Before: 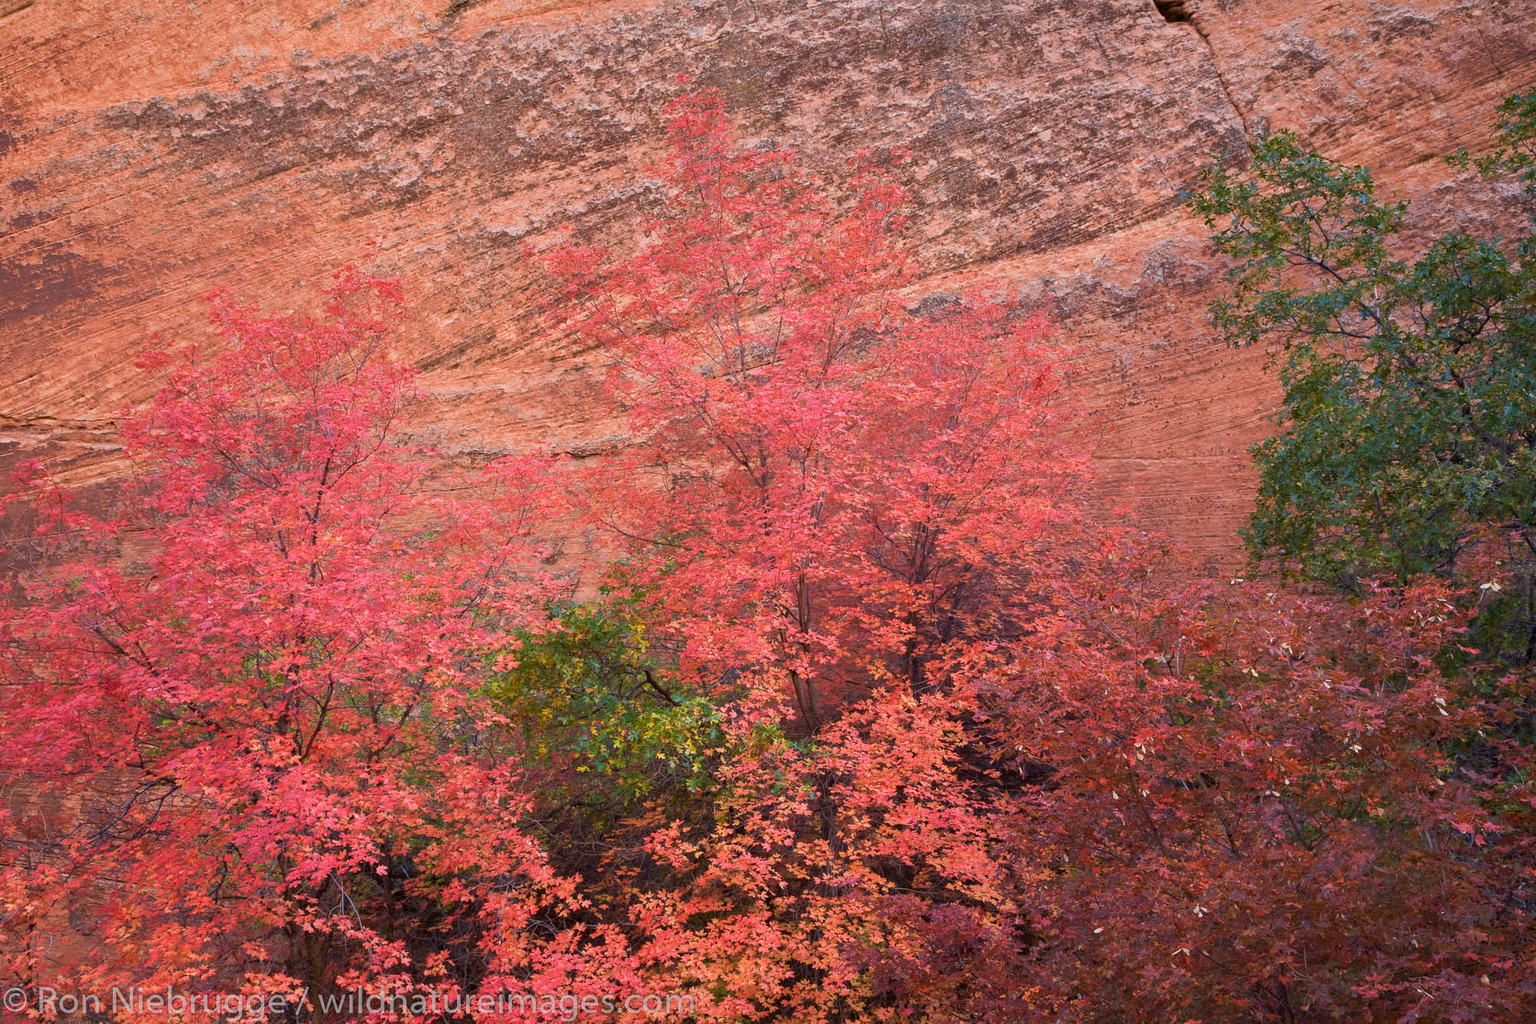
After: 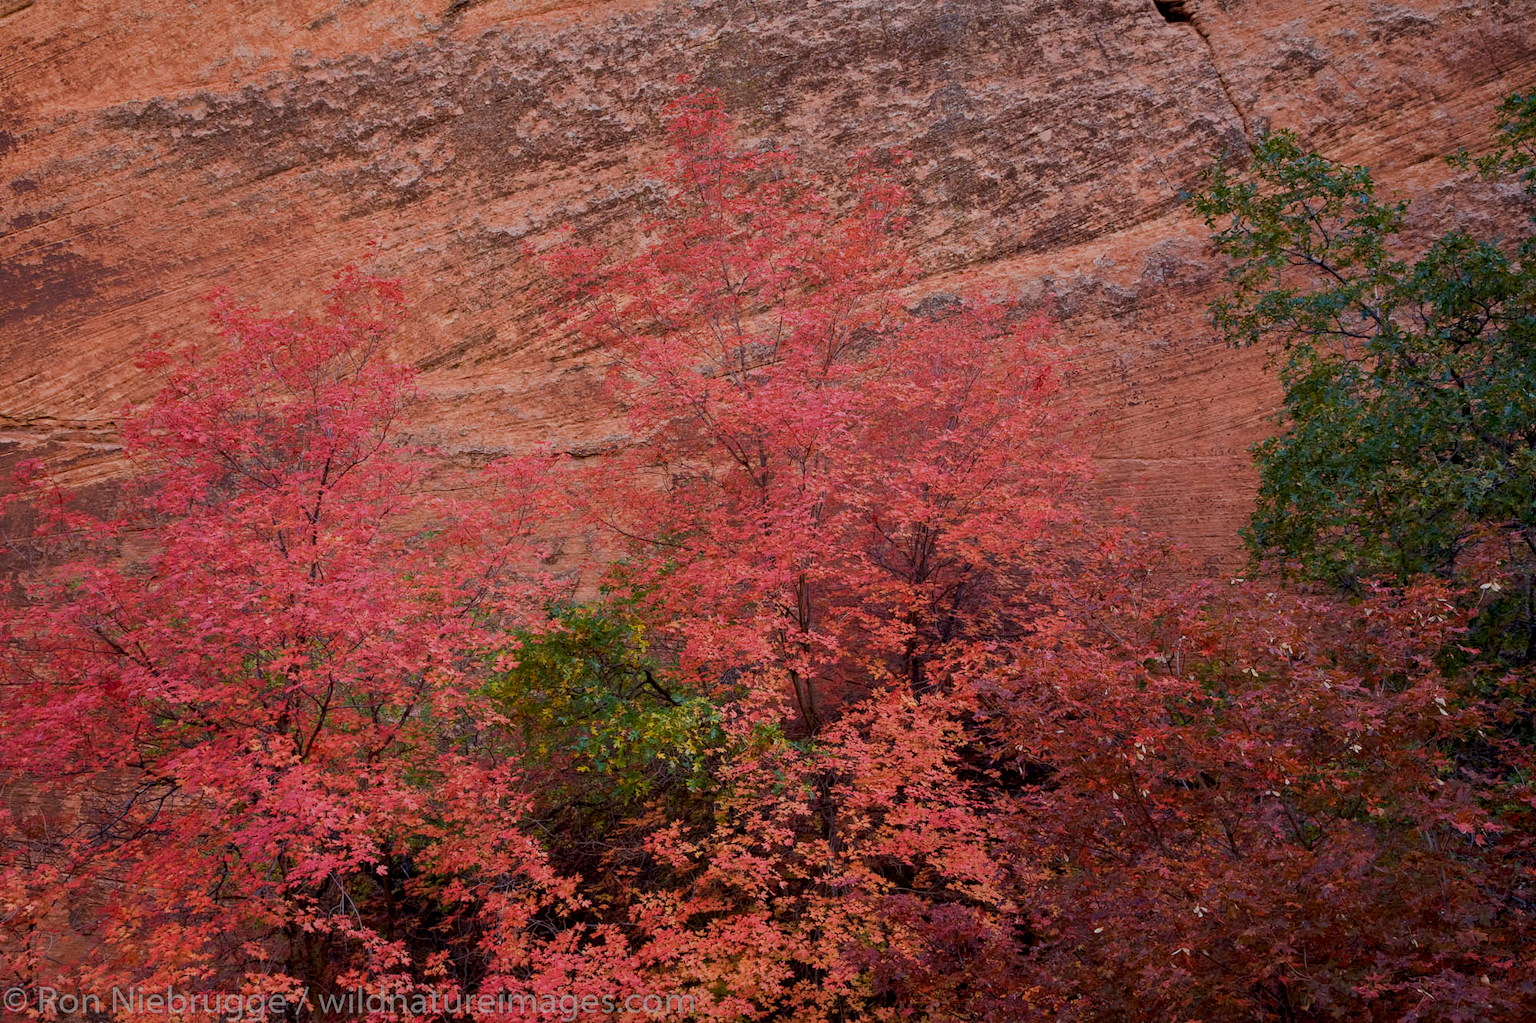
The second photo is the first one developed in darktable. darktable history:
local contrast: highlights 103%, shadows 98%, detail 119%, midtone range 0.2
exposure: black level correction 0.01, exposure 0.016 EV, compensate exposure bias true, compensate highlight preservation false
